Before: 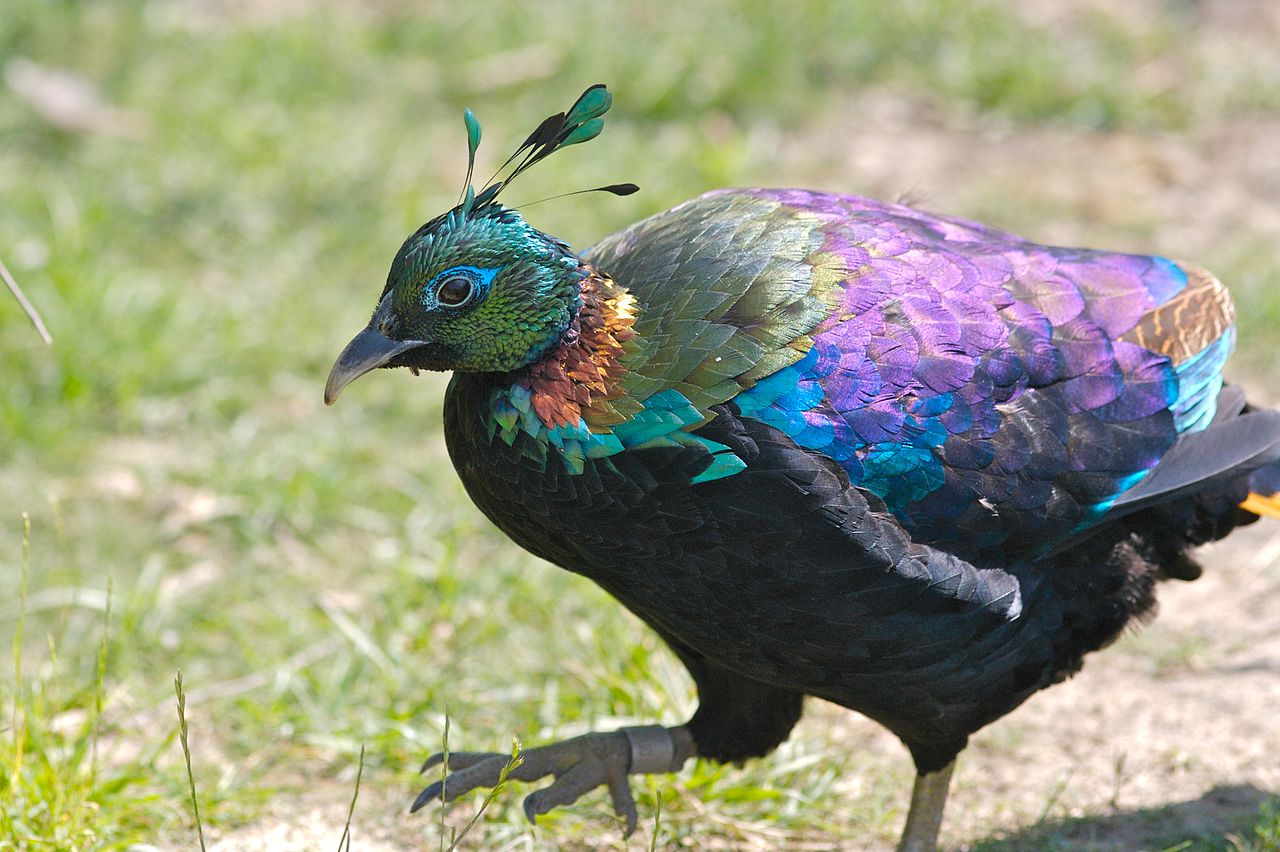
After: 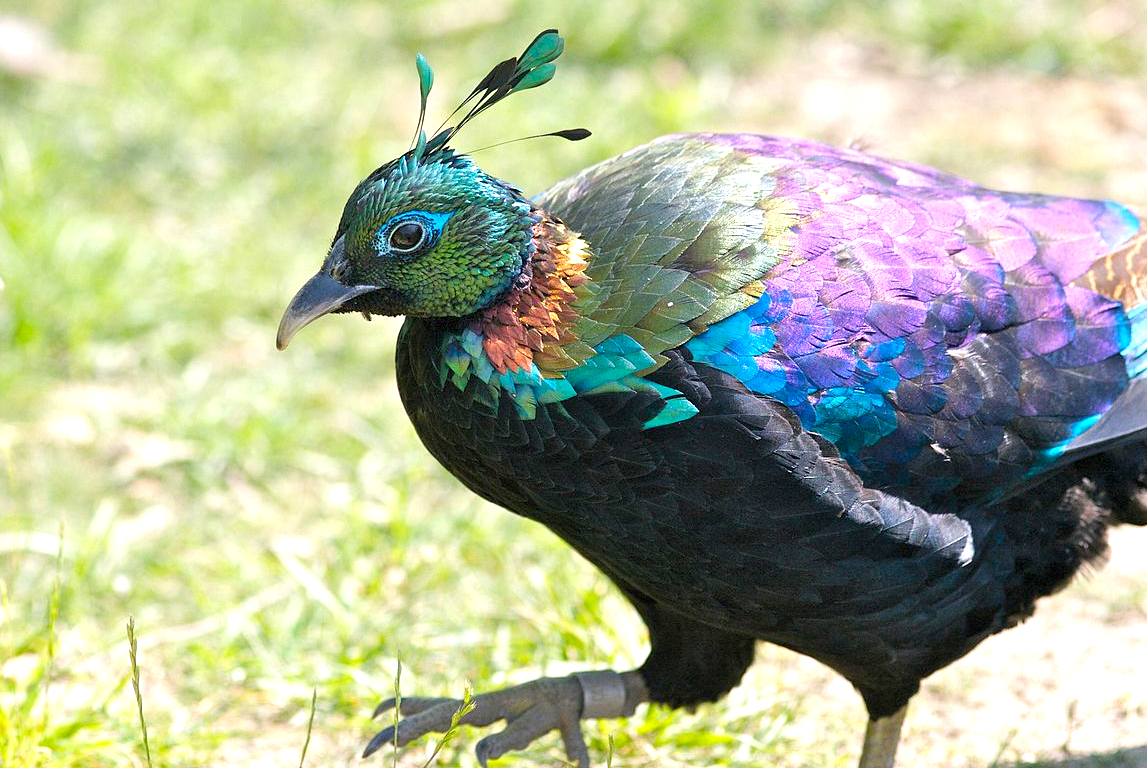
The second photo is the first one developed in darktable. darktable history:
crop: left 3.774%, top 6.493%, right 6.565%, bottom 3.28%
exposure: black level correction 0.002, exposure 0.673 EV, compensate highlight preservation false
